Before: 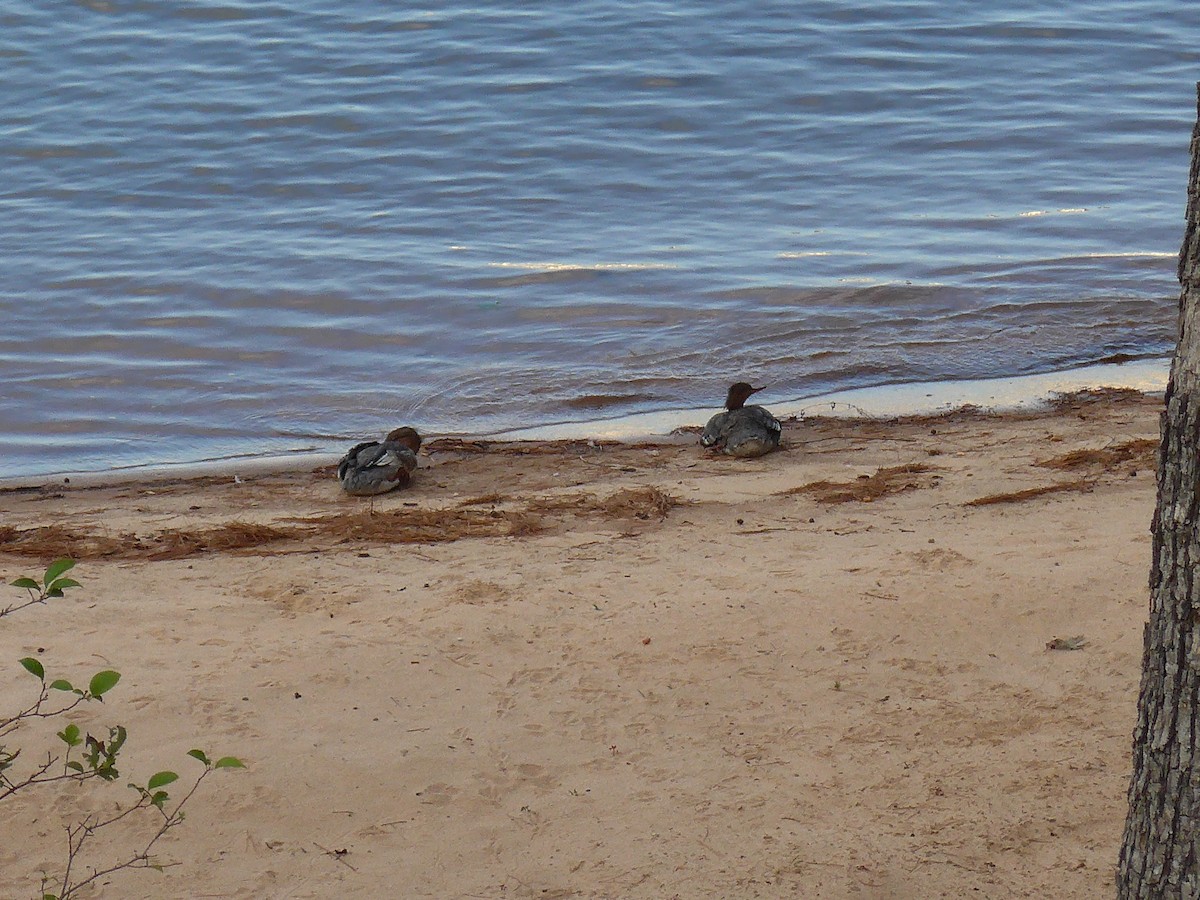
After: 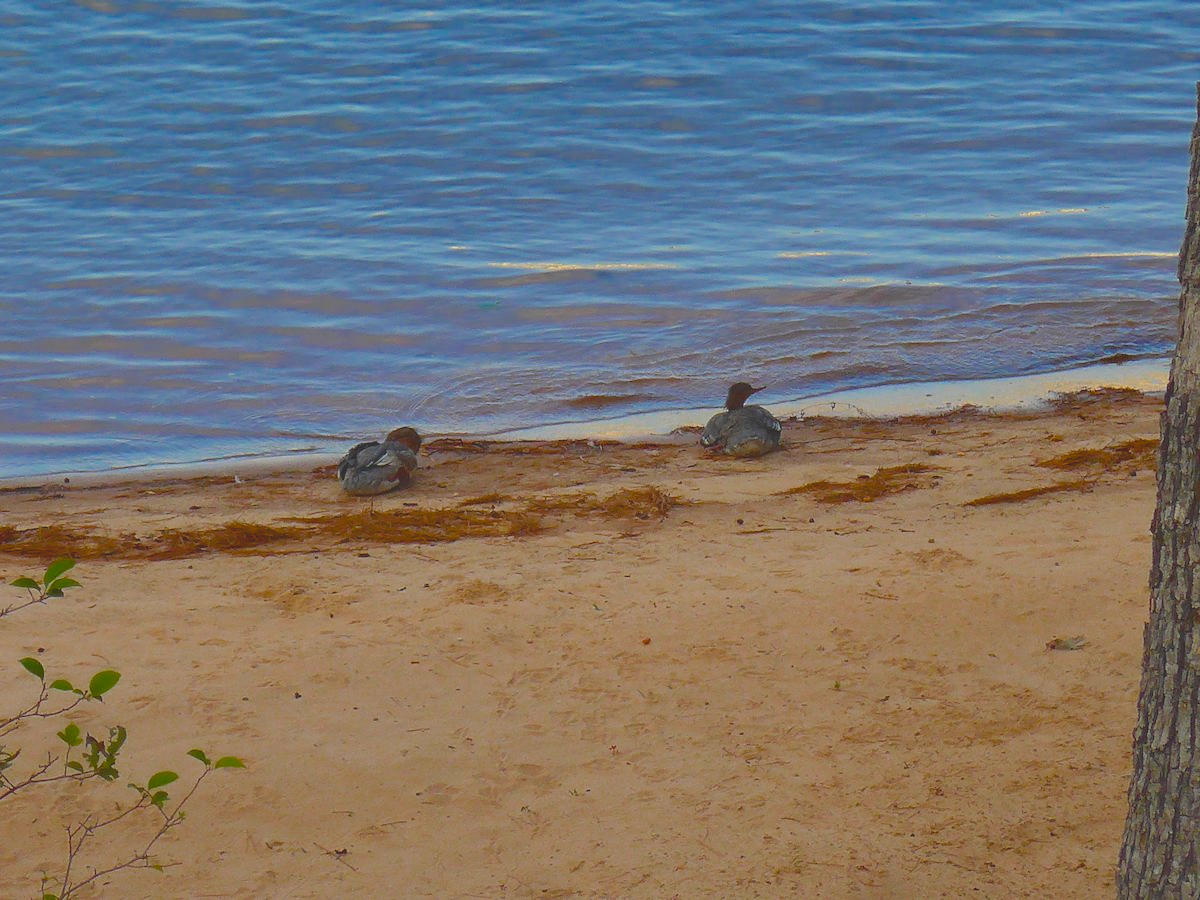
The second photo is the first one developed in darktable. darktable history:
color balance rgb: global offset › luminance 0.514%, linear chroma grading › global chroma 14.446%, perceptual saturation grading › global saturation 29.67%, global vibrance 16.001%, saturation formula JzAzBz (2021)
local contrast: detail 70%
